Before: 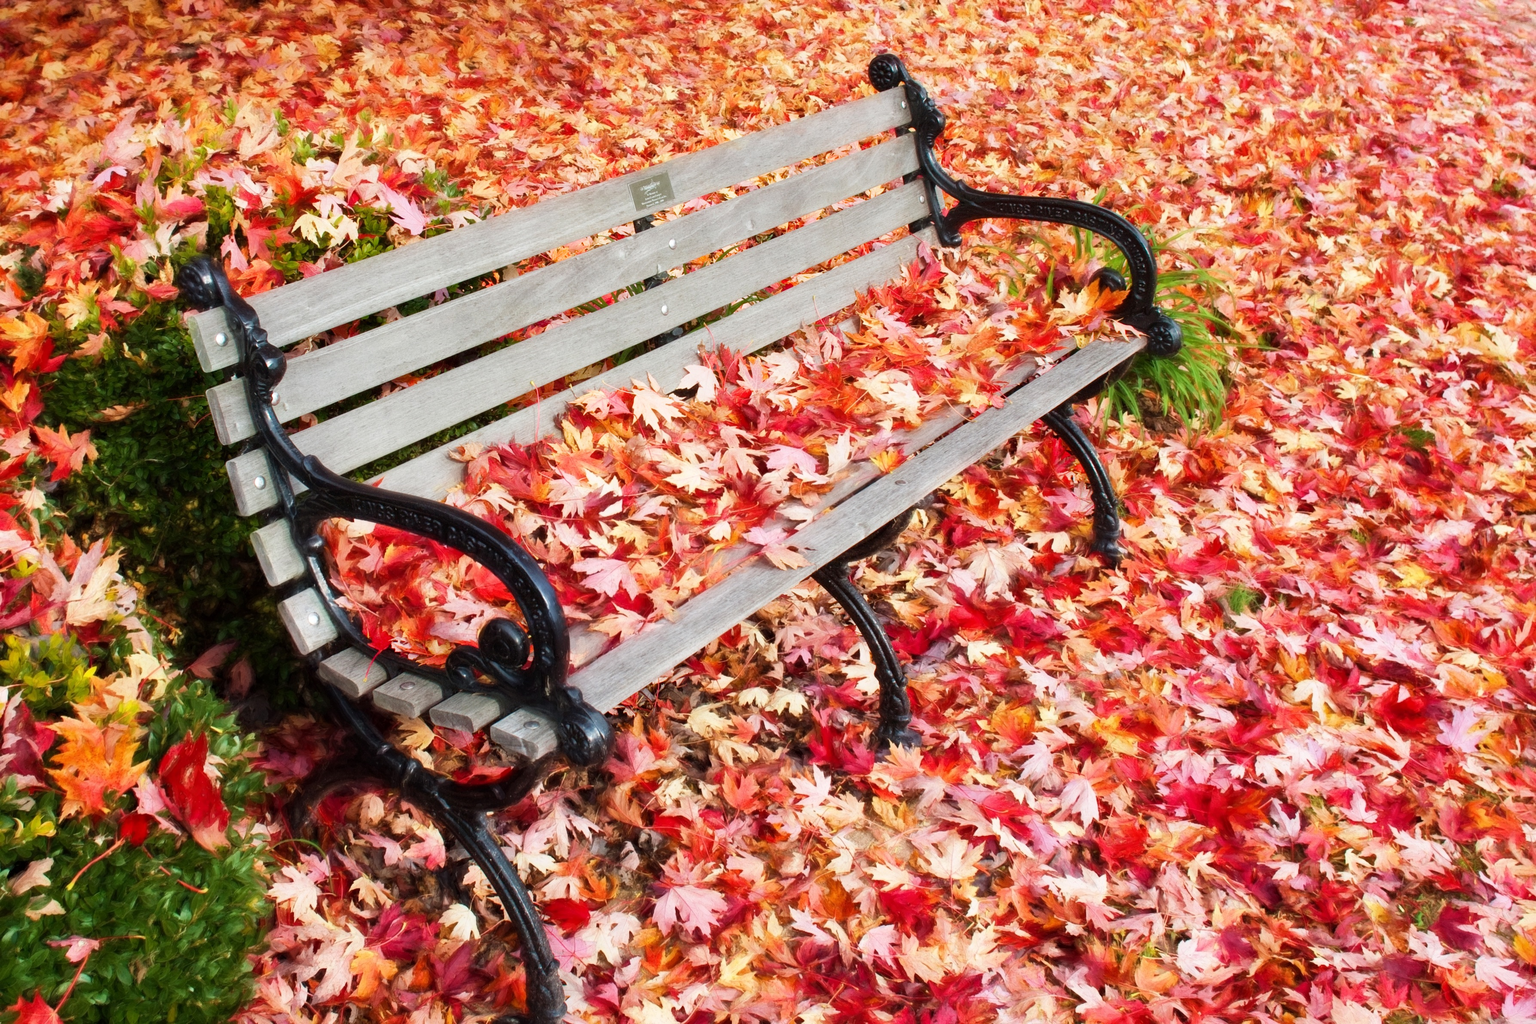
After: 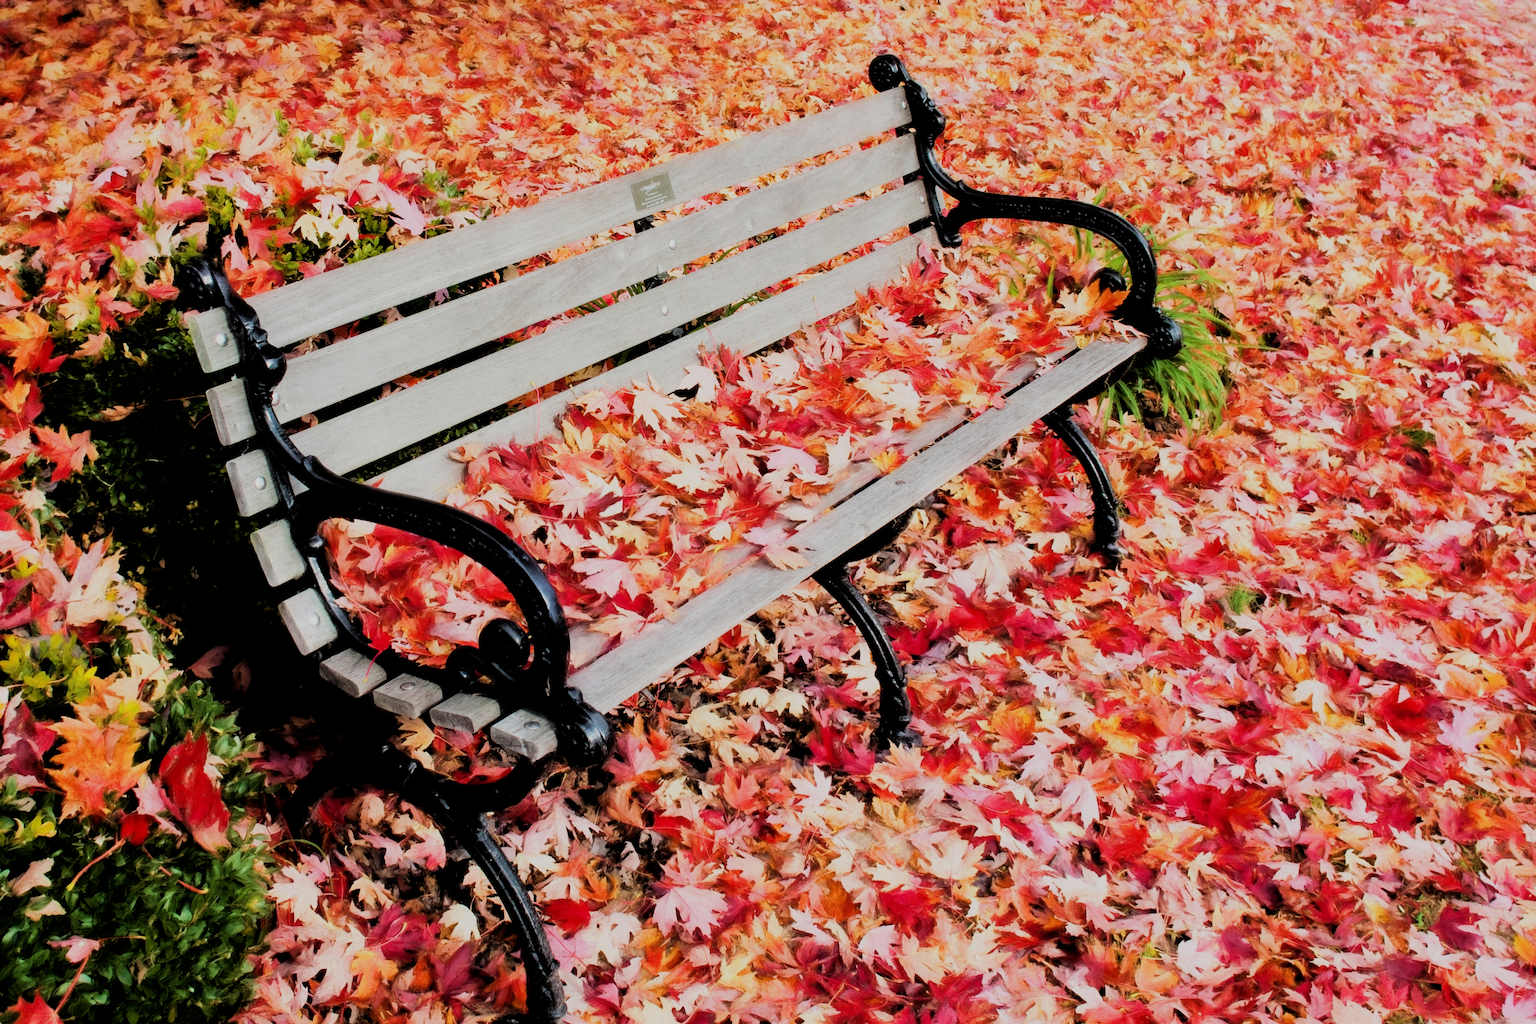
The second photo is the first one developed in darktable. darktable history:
filmic rgb: black relative exposure -3.17 EV, white relative exposure 7.03 EV, threshold 3.05 EV, hardness 1.48, contrast 1.35, iterations of high-quality reconstruction 0, enable highlight reconstruction true
